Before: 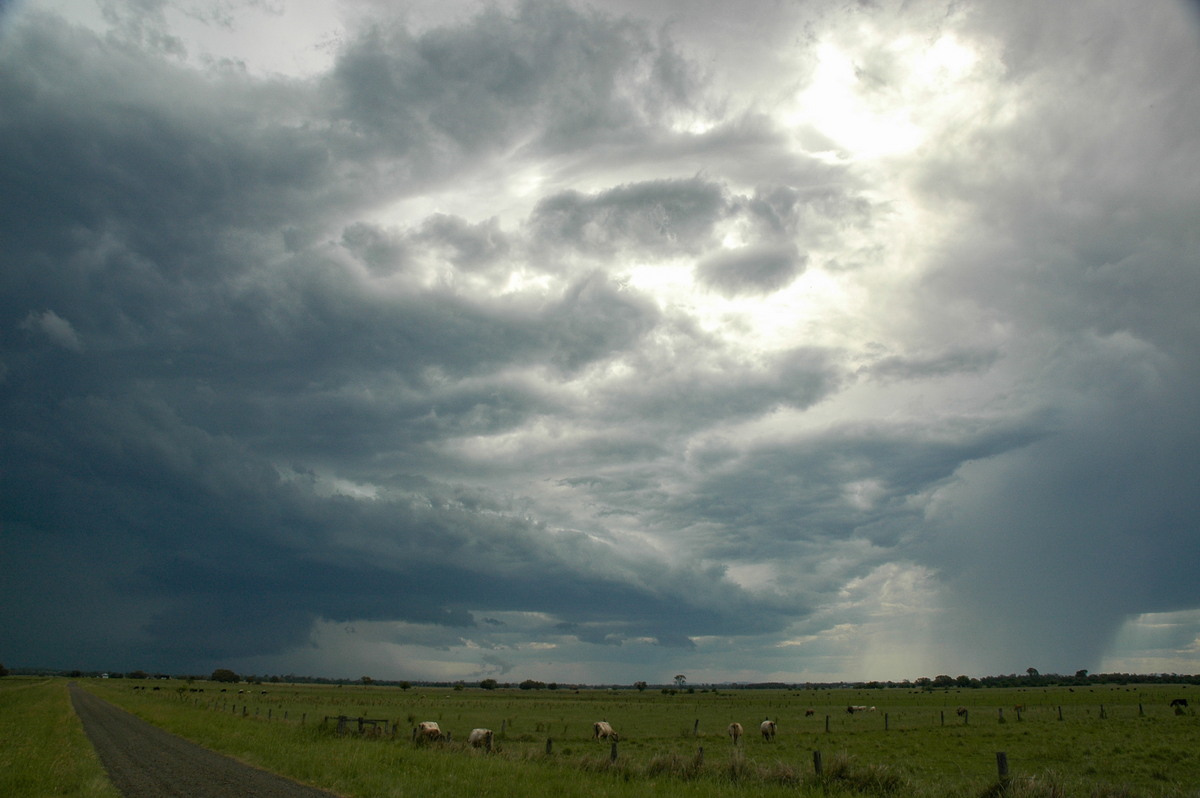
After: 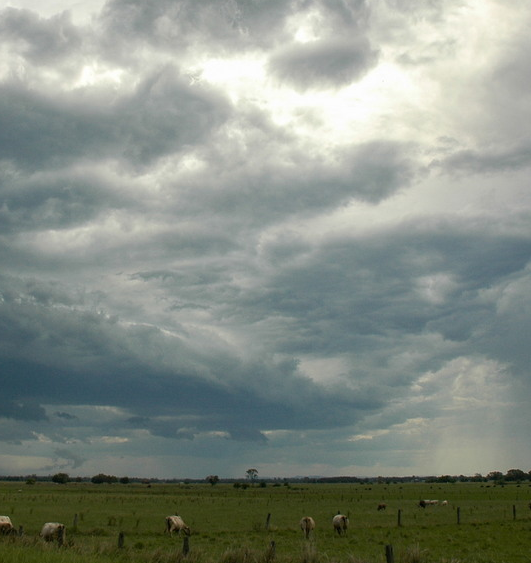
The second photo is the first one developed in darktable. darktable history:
crop: left 35.682%, top 25.873%, right 19.985%, bottom 3.457%
